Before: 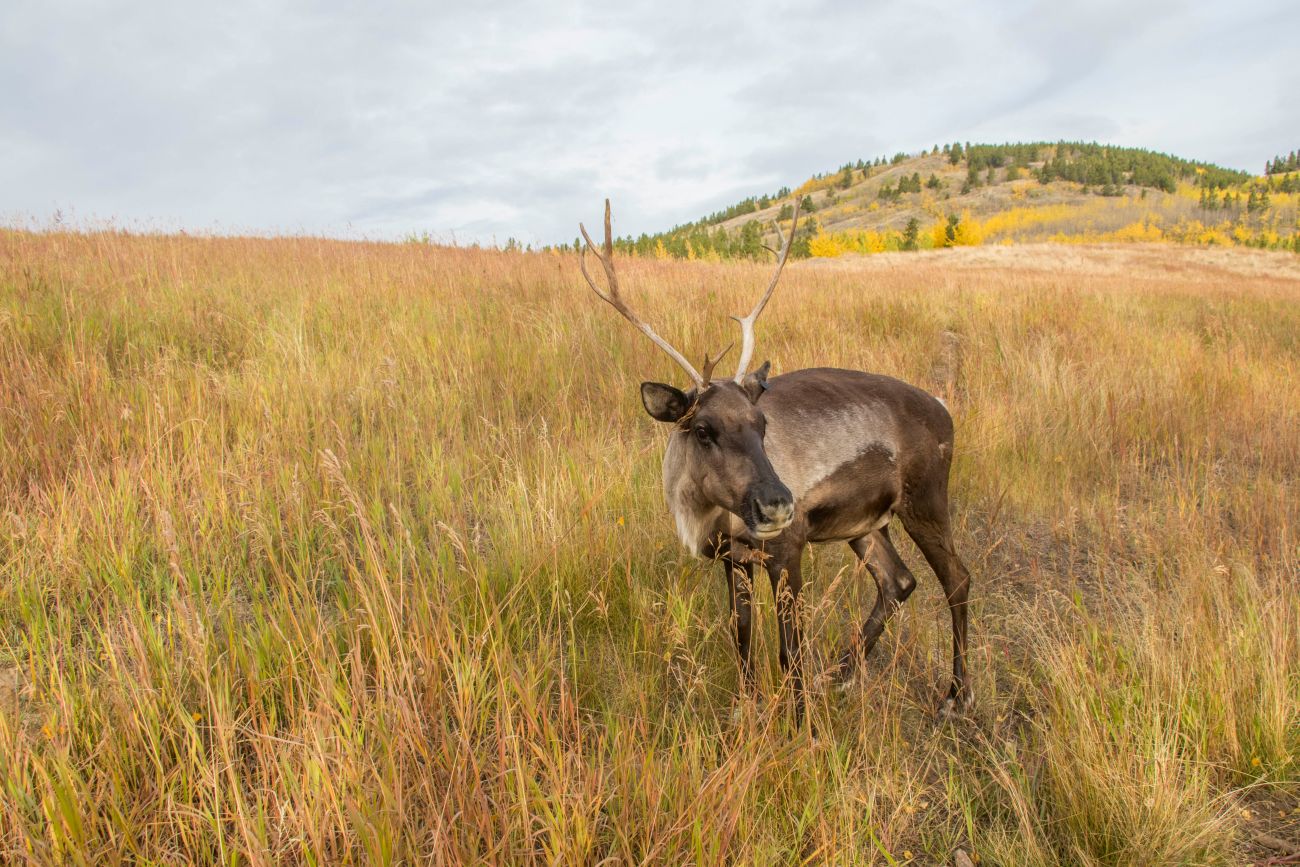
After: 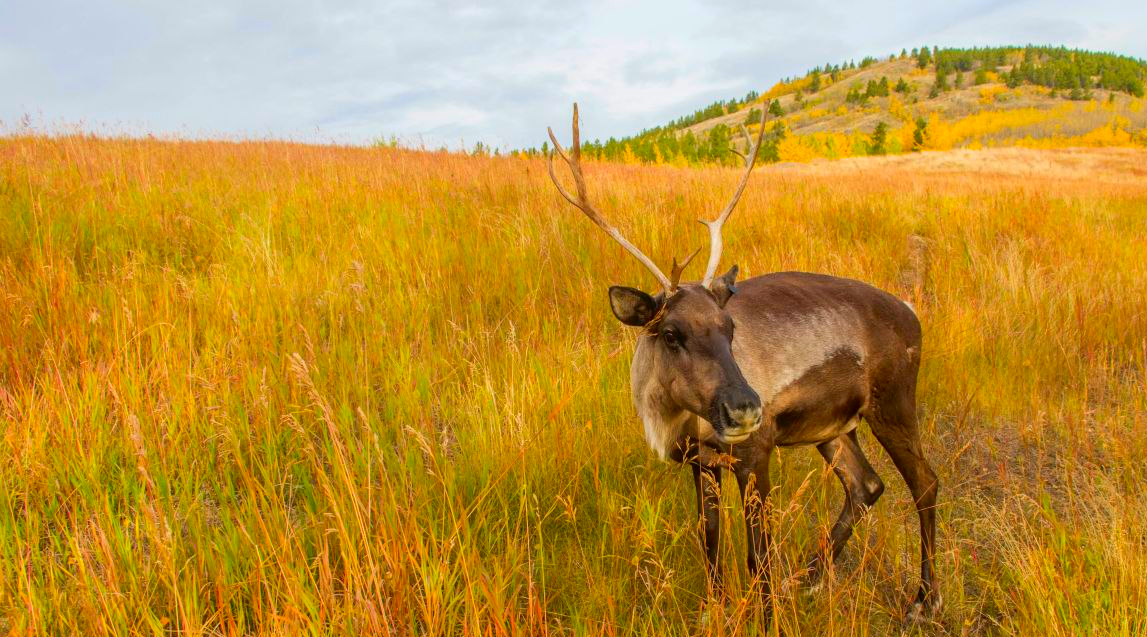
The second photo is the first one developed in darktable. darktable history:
crop and rotate: left 2.477%, top 11.112%, right 9.286%, bottom 15.347%
color correction: highlights b* 0.062, saturation 1.8
exposure: exposure -0.048 EV, compensate highlight preservation false
